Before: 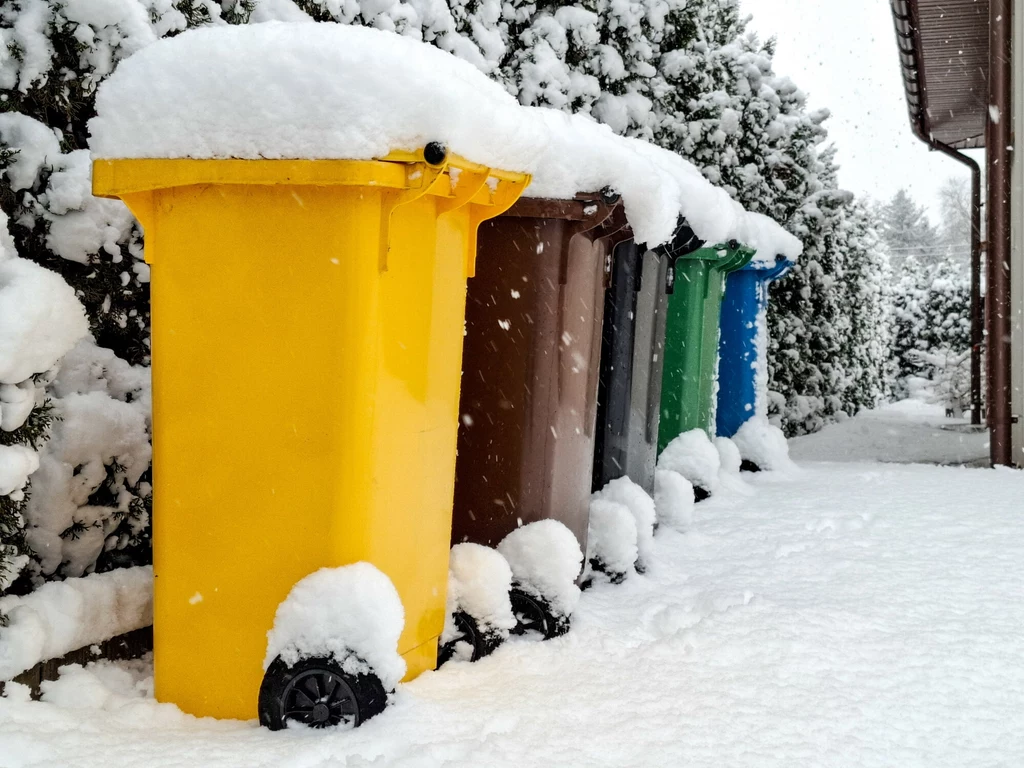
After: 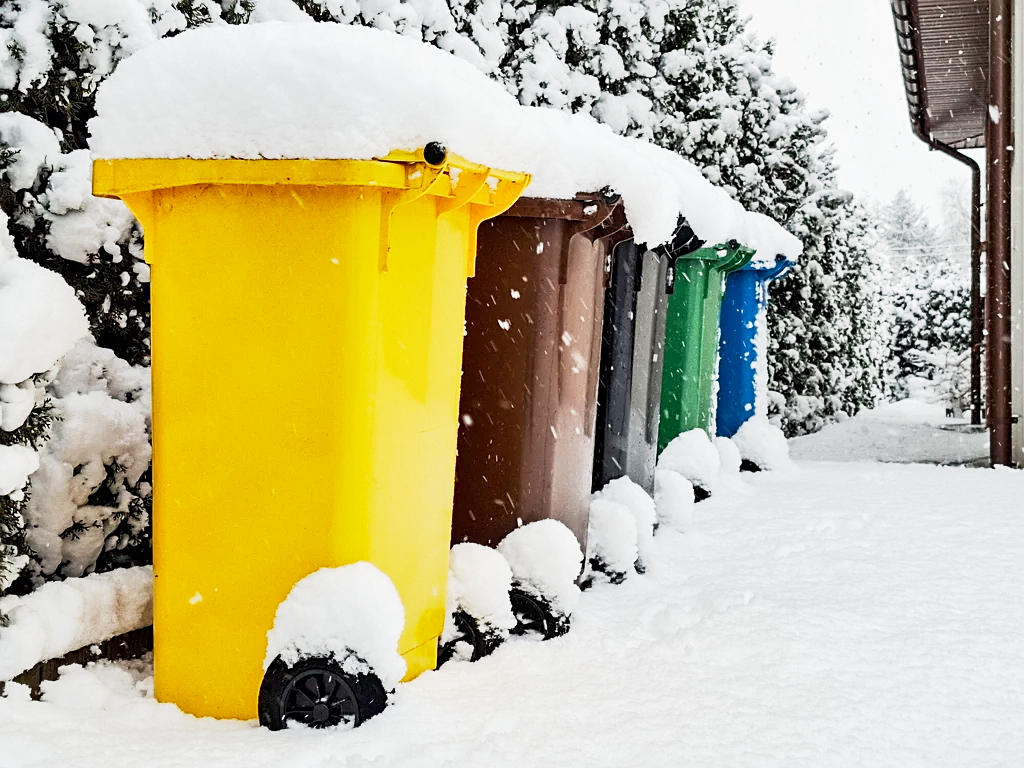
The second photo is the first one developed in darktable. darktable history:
base curve: curves: ch0 [(0, 0) (0.088, 0.125) (0.176, 0.251) (0.354, 0.501) (0.613, 0.749) (1, 0.877)], preserve colors none
shadows and highlights: soften with gaussian
sharpen: on, module defaults
exposure: exposure 0.455 EV, compensate highlight preservation false
